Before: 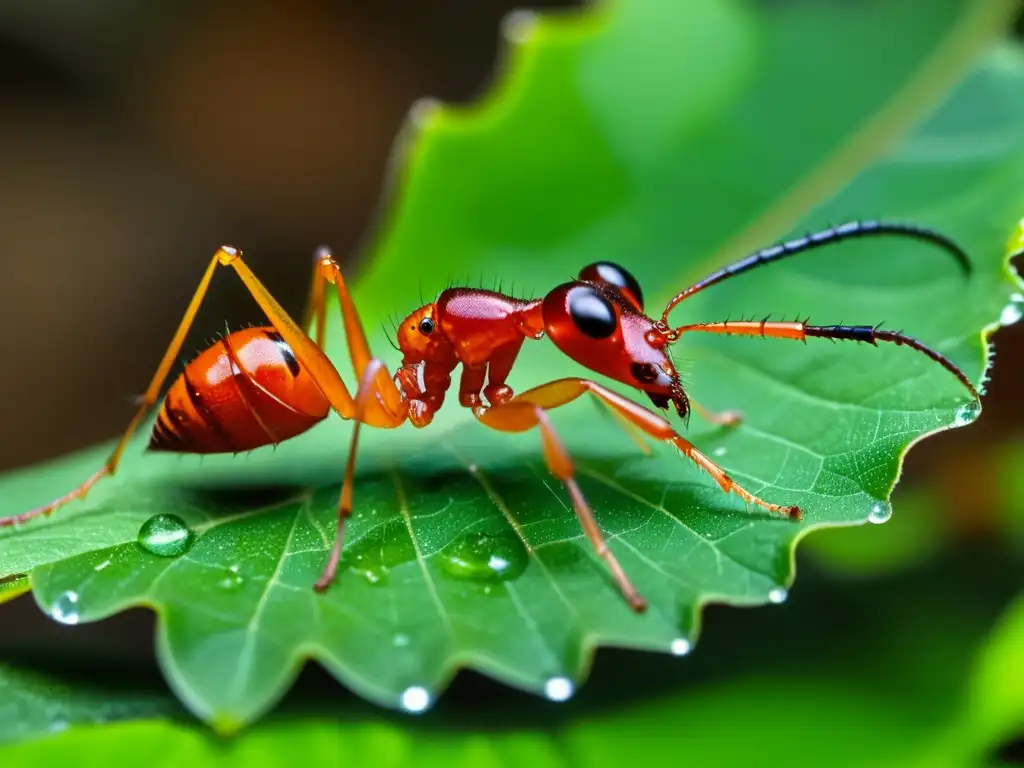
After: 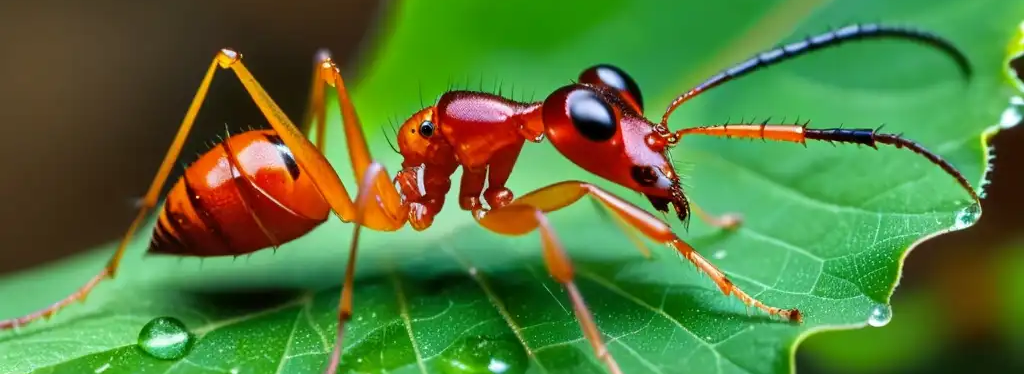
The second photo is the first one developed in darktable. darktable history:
crop and rotate: top 25.714%, bottom 25.584%
